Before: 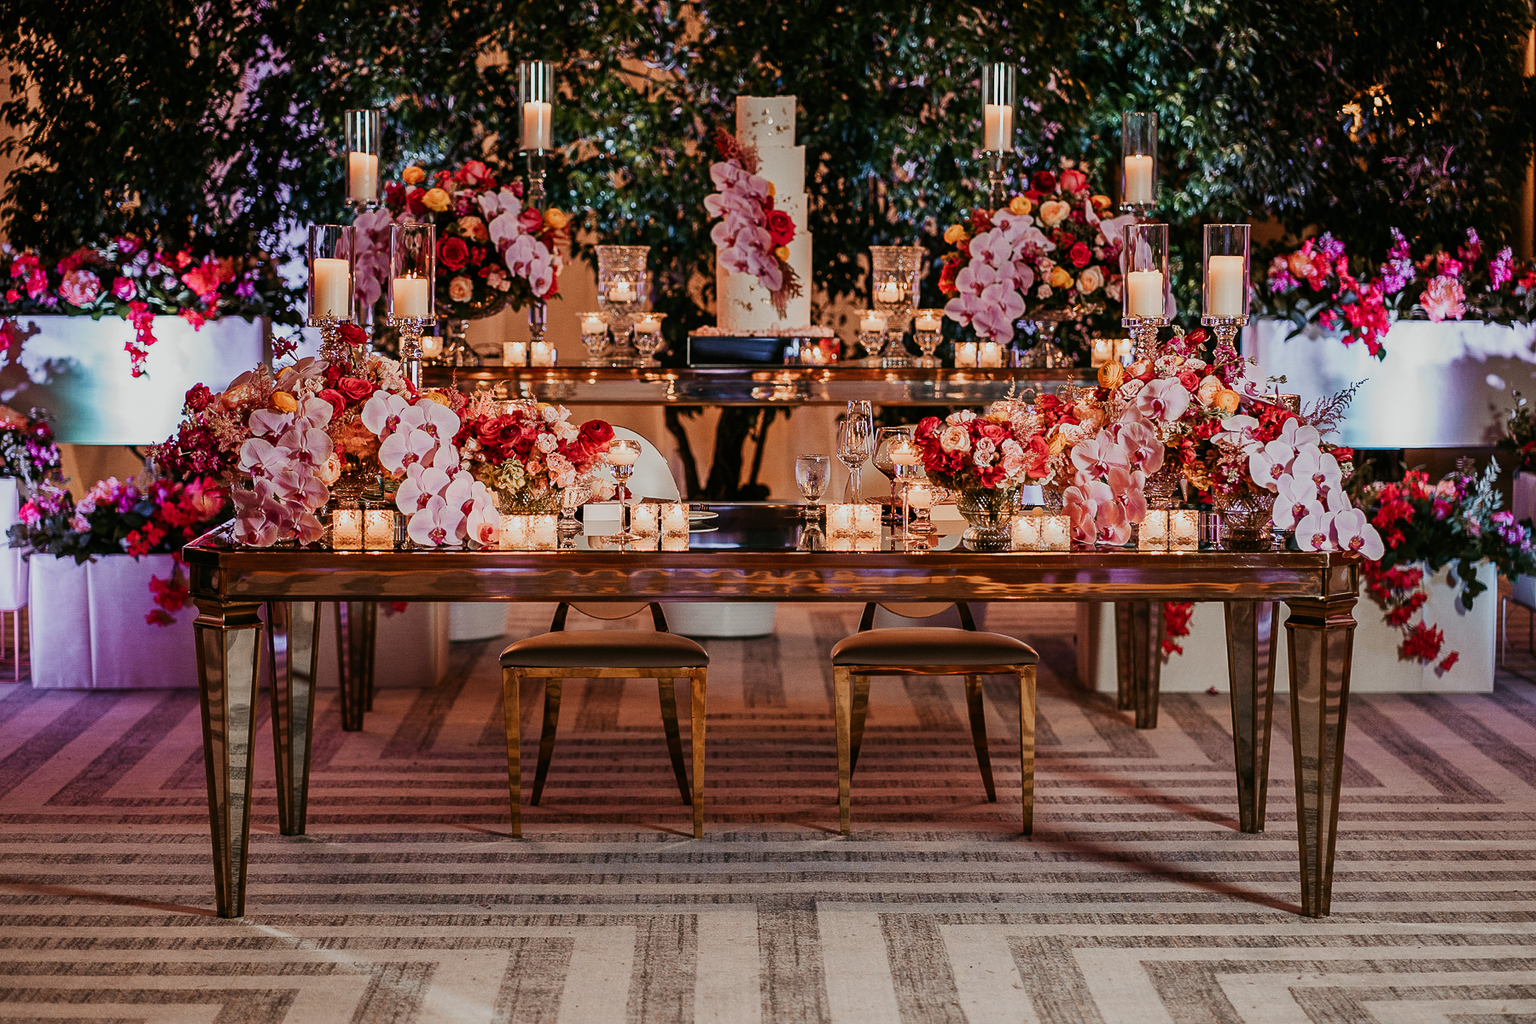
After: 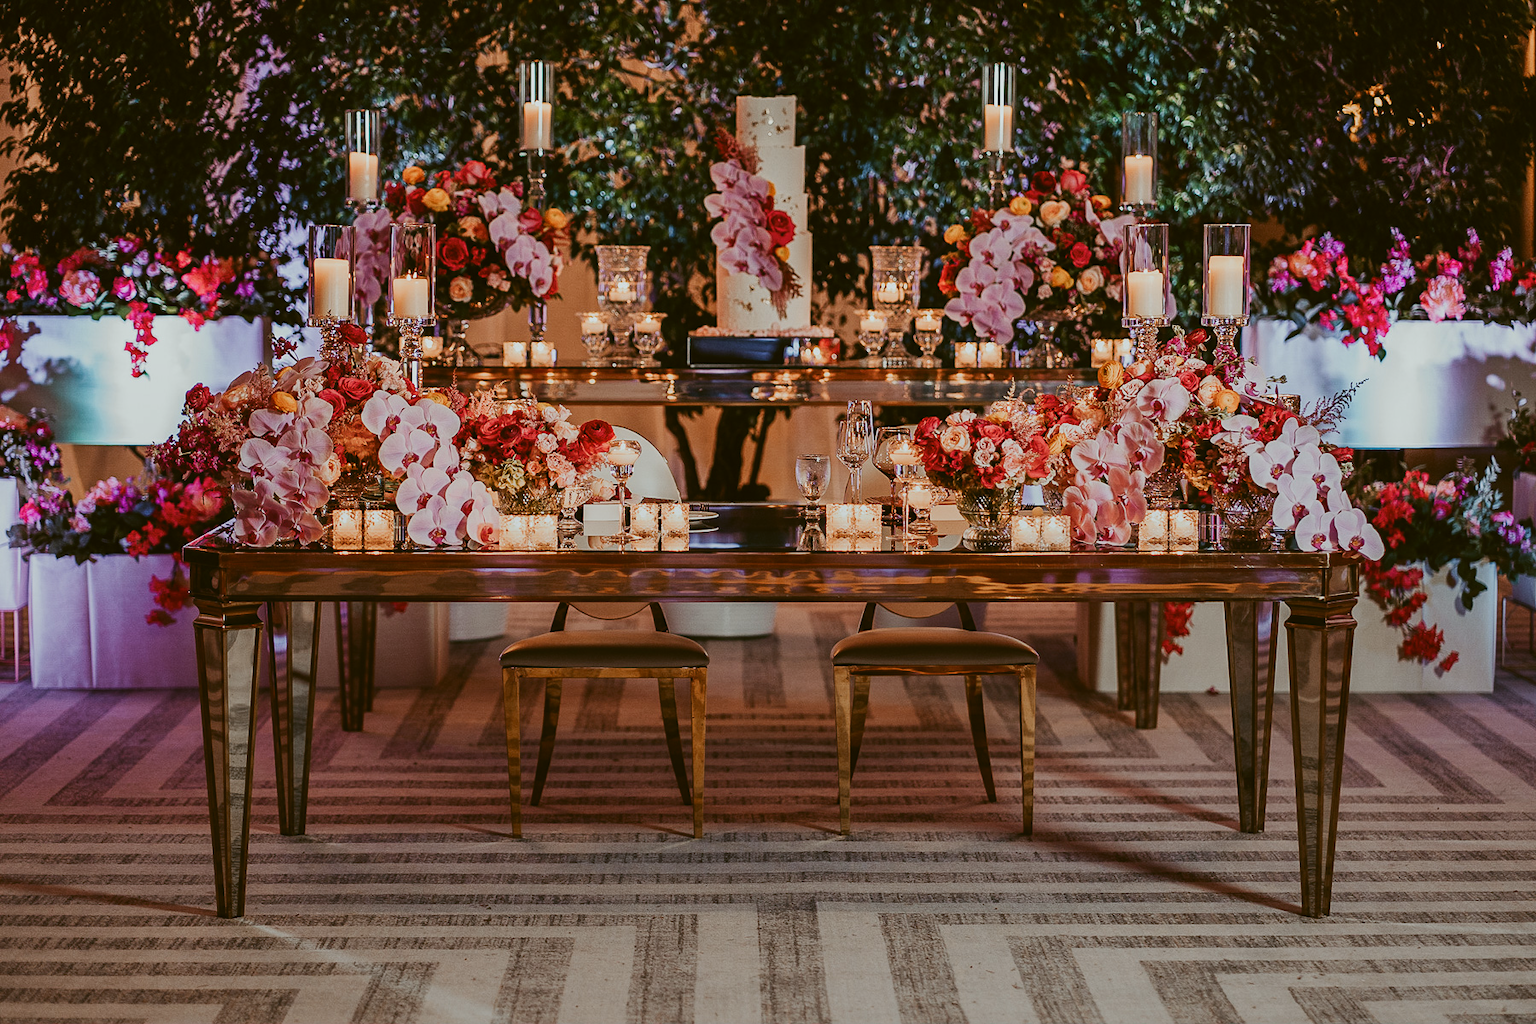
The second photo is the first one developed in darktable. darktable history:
graduated density: rotation -180°, offset 27.42
color balance: lift [1.004, 1.002, 1.002, 0.998], gamma [1, 1.007, 1.002, 0.993], gain [1, 0.977, 1.013, 1.023], contrast -3.64%
